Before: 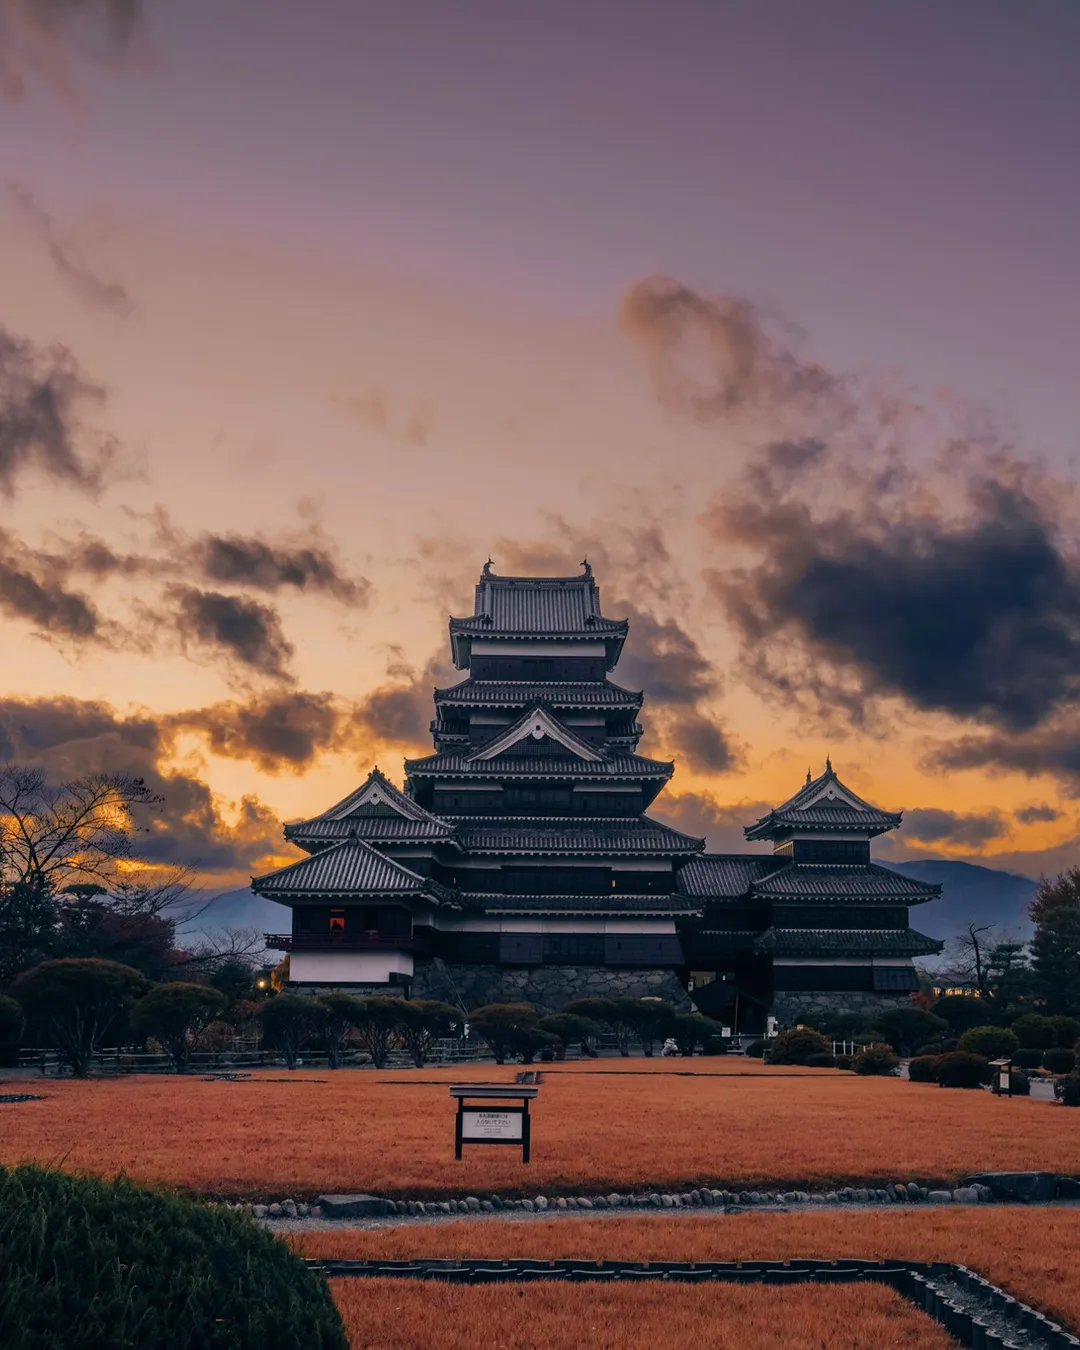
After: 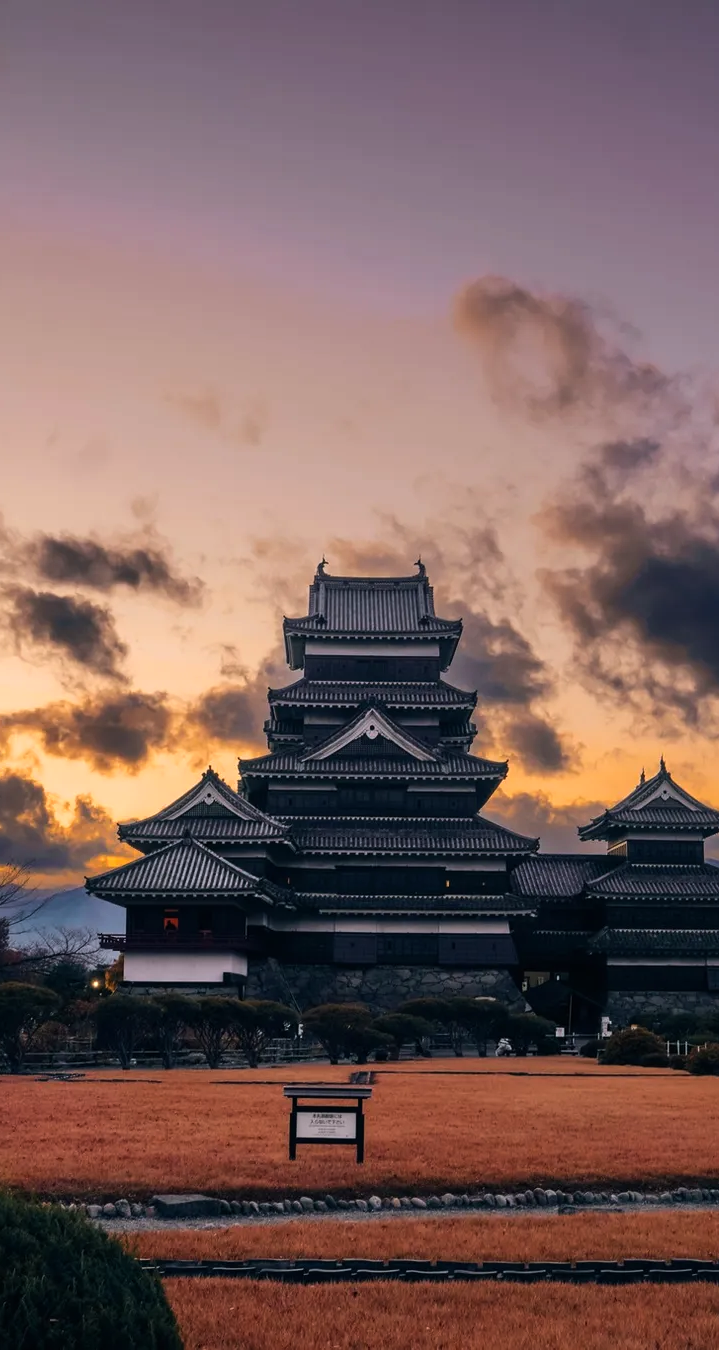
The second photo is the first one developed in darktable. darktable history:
crop: left 15.419%, right 17.914%
tone equalizer: -8 EV -0.417 EV, -7 EV -0.389 EV, -6 EV -0.333 EV, -5 EV -0.222 EV, -3 EV 0.222 EV, -2 EV 0.333 EV, -1 EV 0.389 EV, +0 EV 0.417 EV, edges refinement/feathering 500, mask exposure compensation -1.57 EV, preserve details no
